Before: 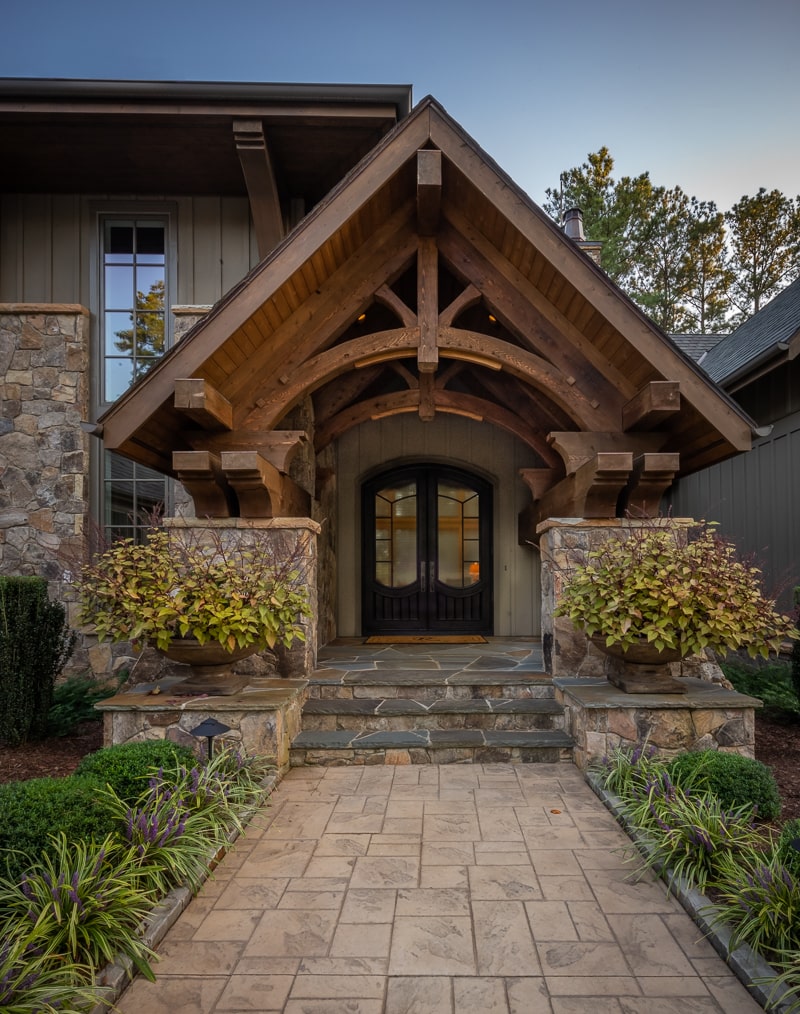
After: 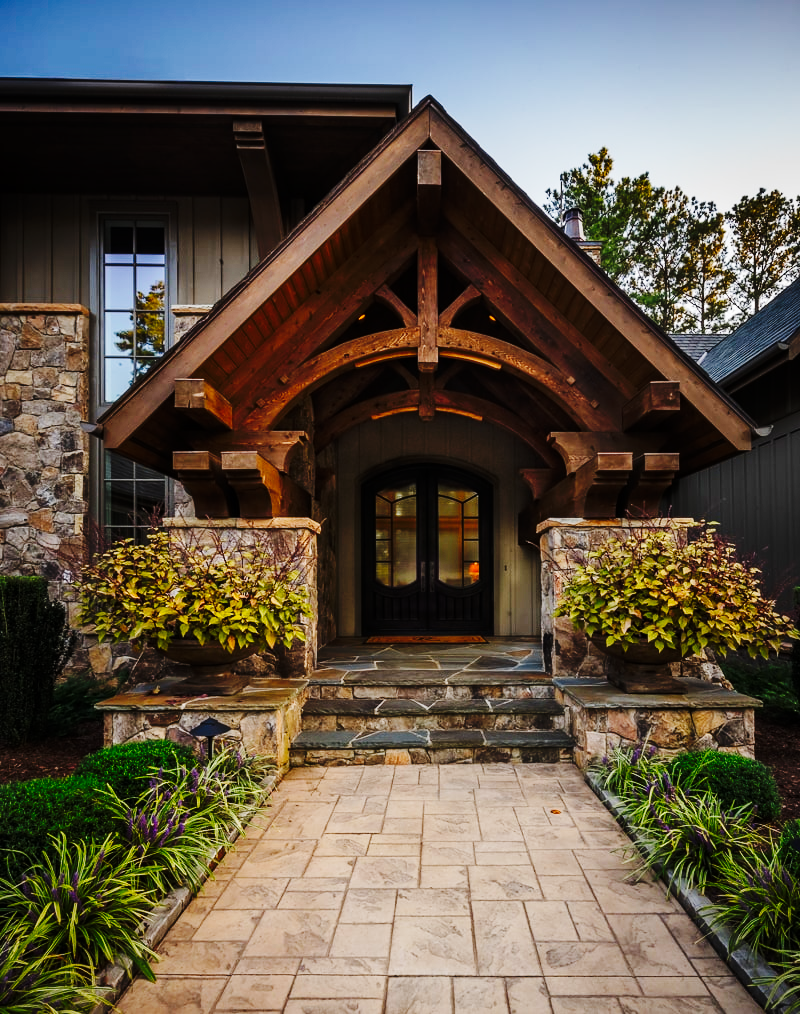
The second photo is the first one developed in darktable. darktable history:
tone curve: curves: ch0 [(0, 0) (0.179, 0.073) (0.265, 0.147) (0.463, 0.553) (0.51, 0.635) (0.716, 0.863) (1, 0.997)], preserve colors none
